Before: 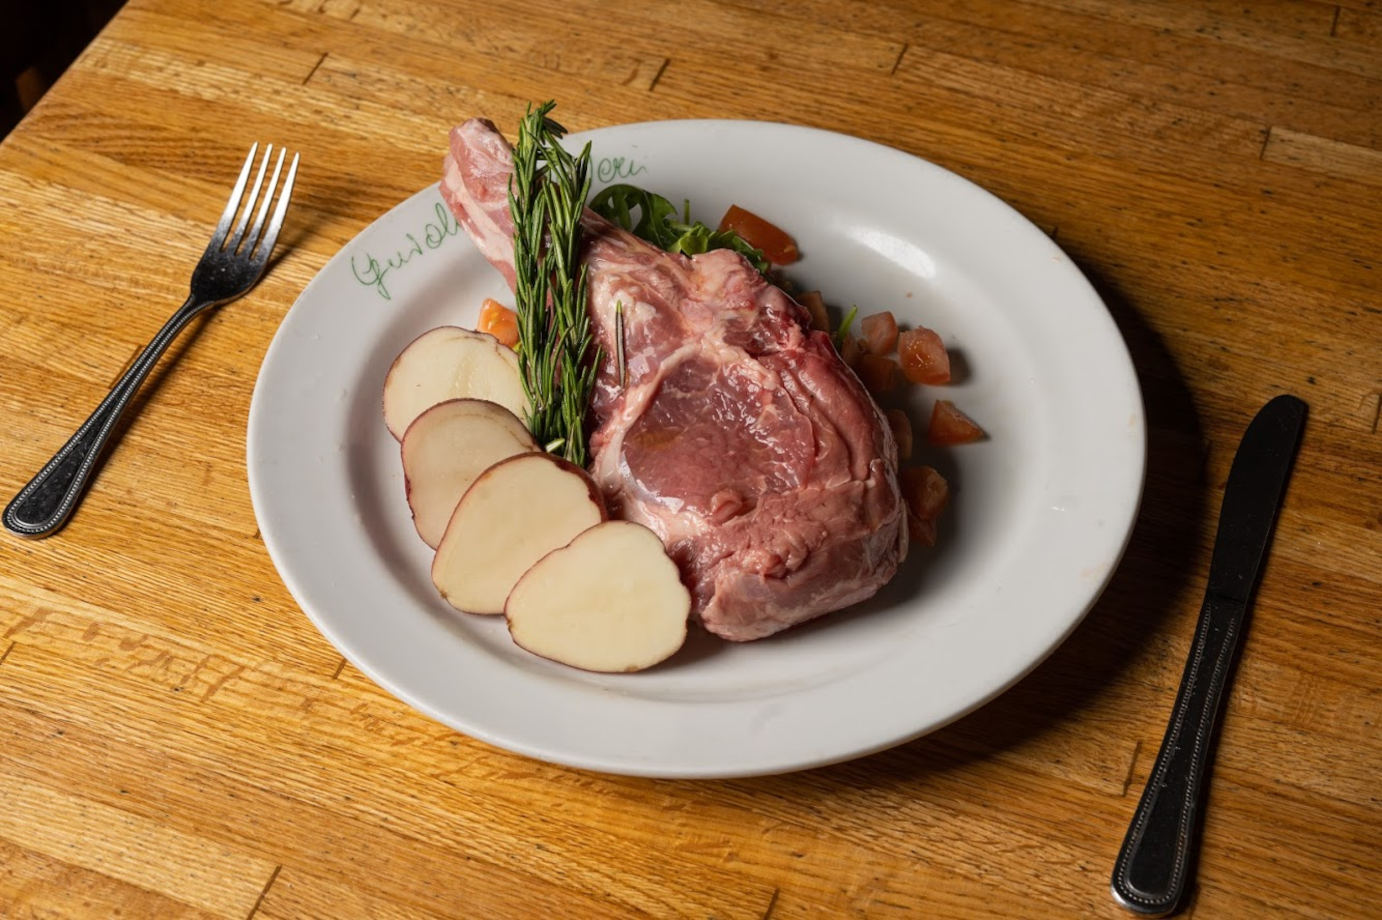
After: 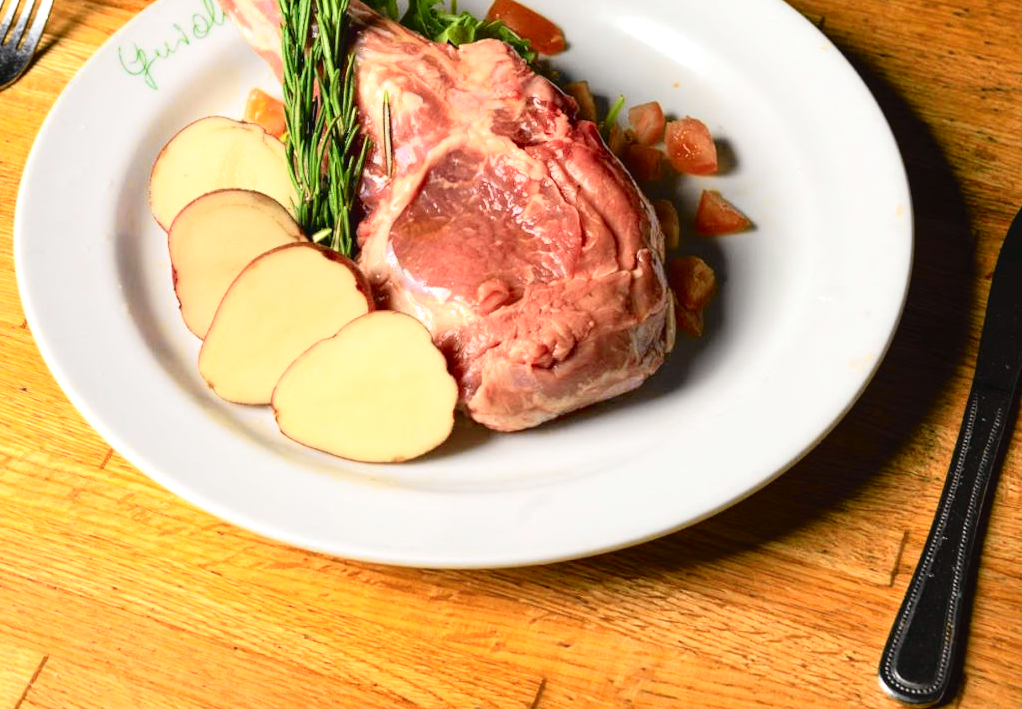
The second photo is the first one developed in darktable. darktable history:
exposure: exposure 1 EV, compensate highlight preservation false
crop: left 16.871%, top 22.857%, right 9.116%
tone curve: curves: ch0 [(0, 0.022) (0.114, 0.088) (0.282, 0.316) (0.446, 0.511) (0.613, 0.693) (0.786, 0.843) (0.999, 0.949)]; ch1 [(0, 0) (0.395, 0.343) (0.463, 0.427) (0.486, 0.474) (0.503, 0.5) (0.535, 0.522) (0.555, 0.546) (0.594, 0.614) (0.755, 0.793) (1, 1)]; ch2 [(0, 0) (0.369, 0.388) (0.449, 0.431) (0.501, 0.5) (0.528, 0.517) (0.561, 0.598) (0.697, 0.721) (1, 1)], color space Lab, independent channels, preserve colors none
